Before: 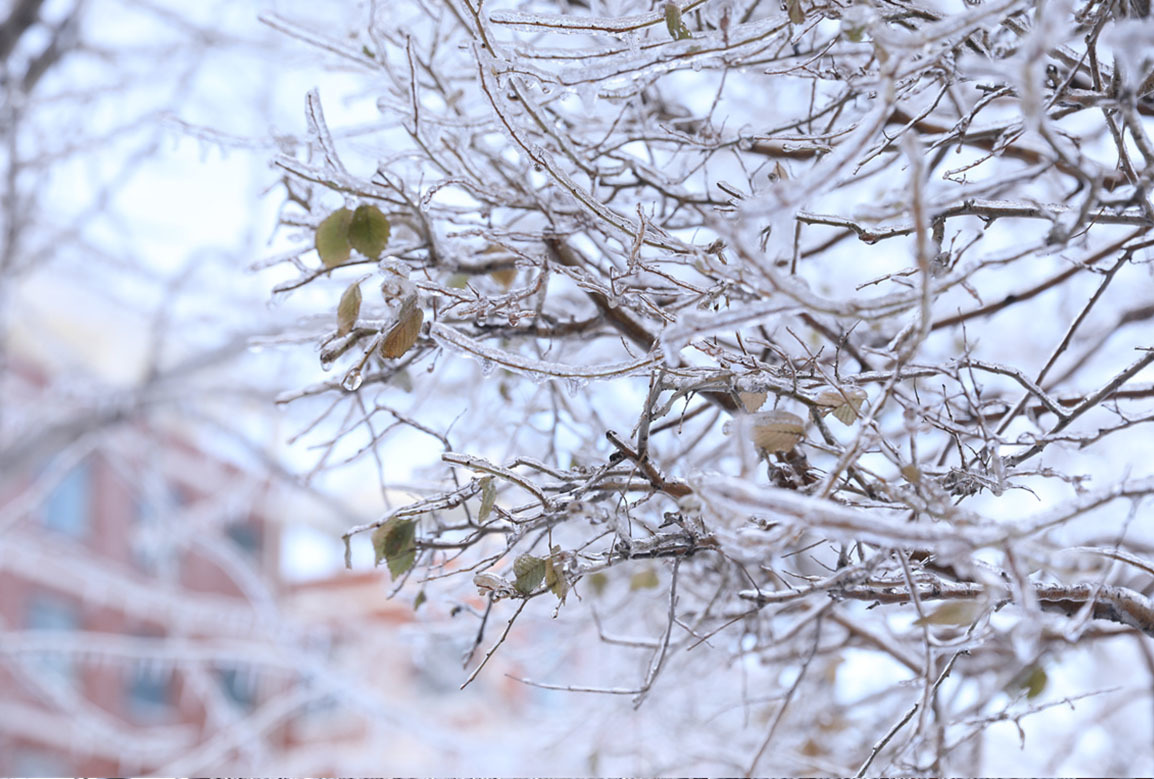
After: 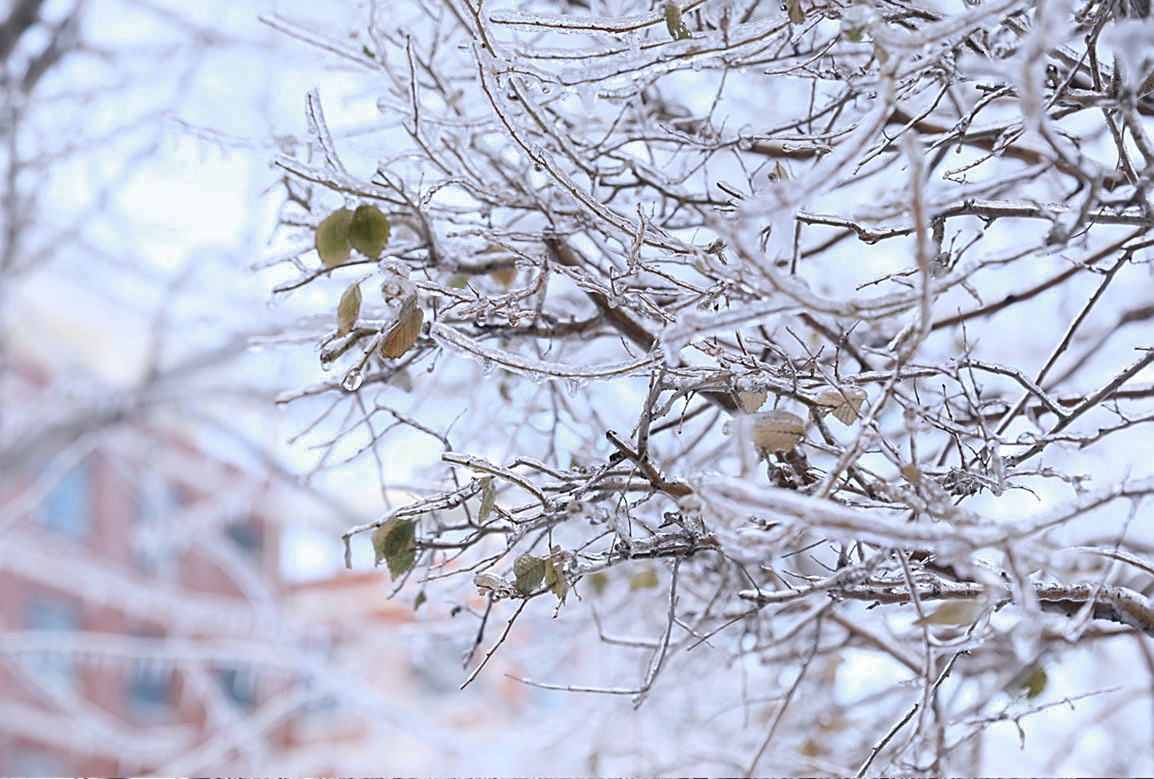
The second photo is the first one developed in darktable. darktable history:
sharpen: on, module defaults
color zones: curves: ch0 [(0.25, 0.5) (0.347, 0.092) (0.75, 0.5)]; ch1 [(0.25, 0.5) (0.33, 0.51) (0.75, 0.5)]
